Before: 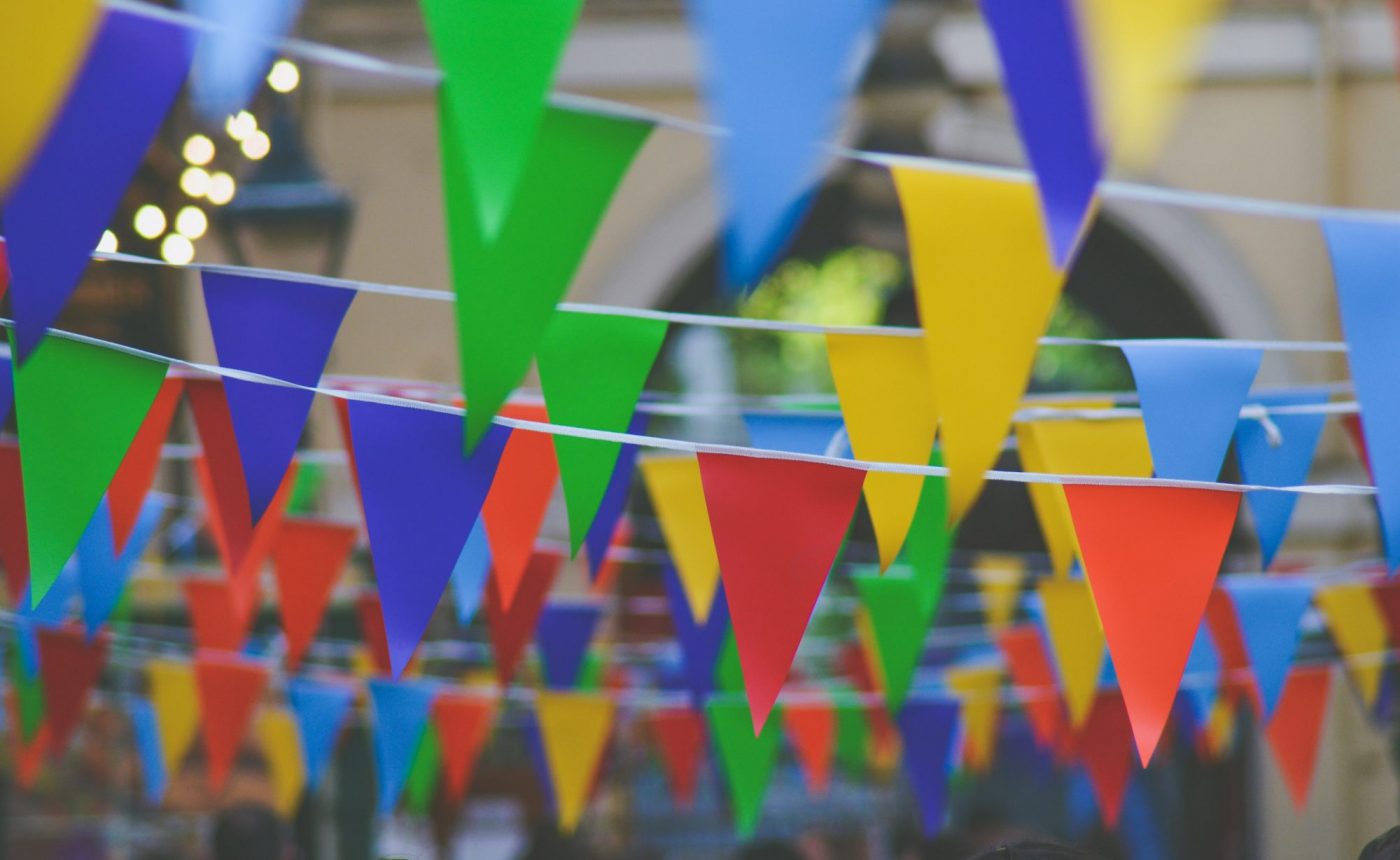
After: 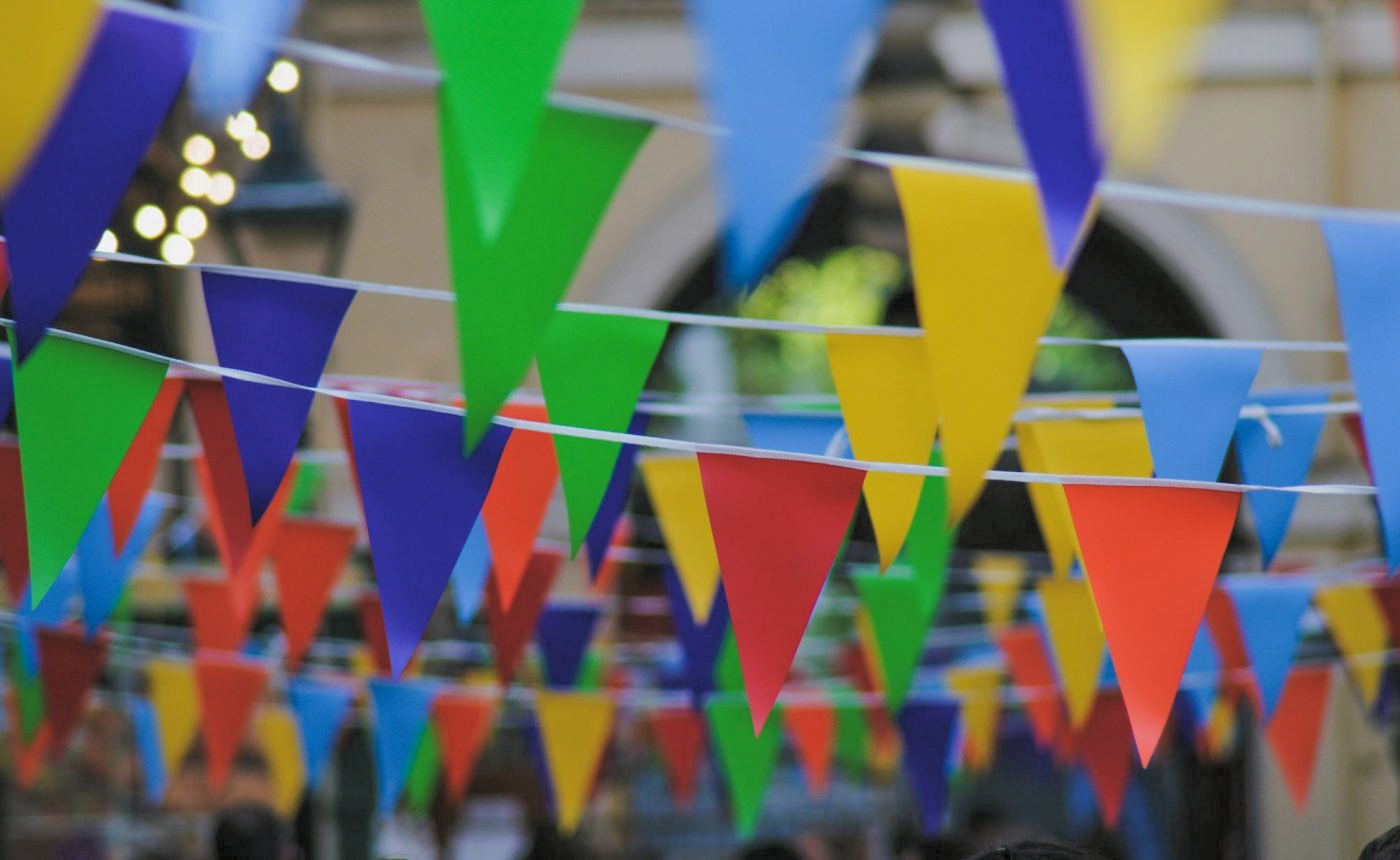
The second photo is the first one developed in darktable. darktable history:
rgb levels: levels [[0.029, 0.461, 0.922], [0, 0.5, 1], [0, 0.5, 1]]
rgb curve: curves: ch0 [(0, 0) (0.175, 0.154) (0.785, 0.663) (1, 1)]
